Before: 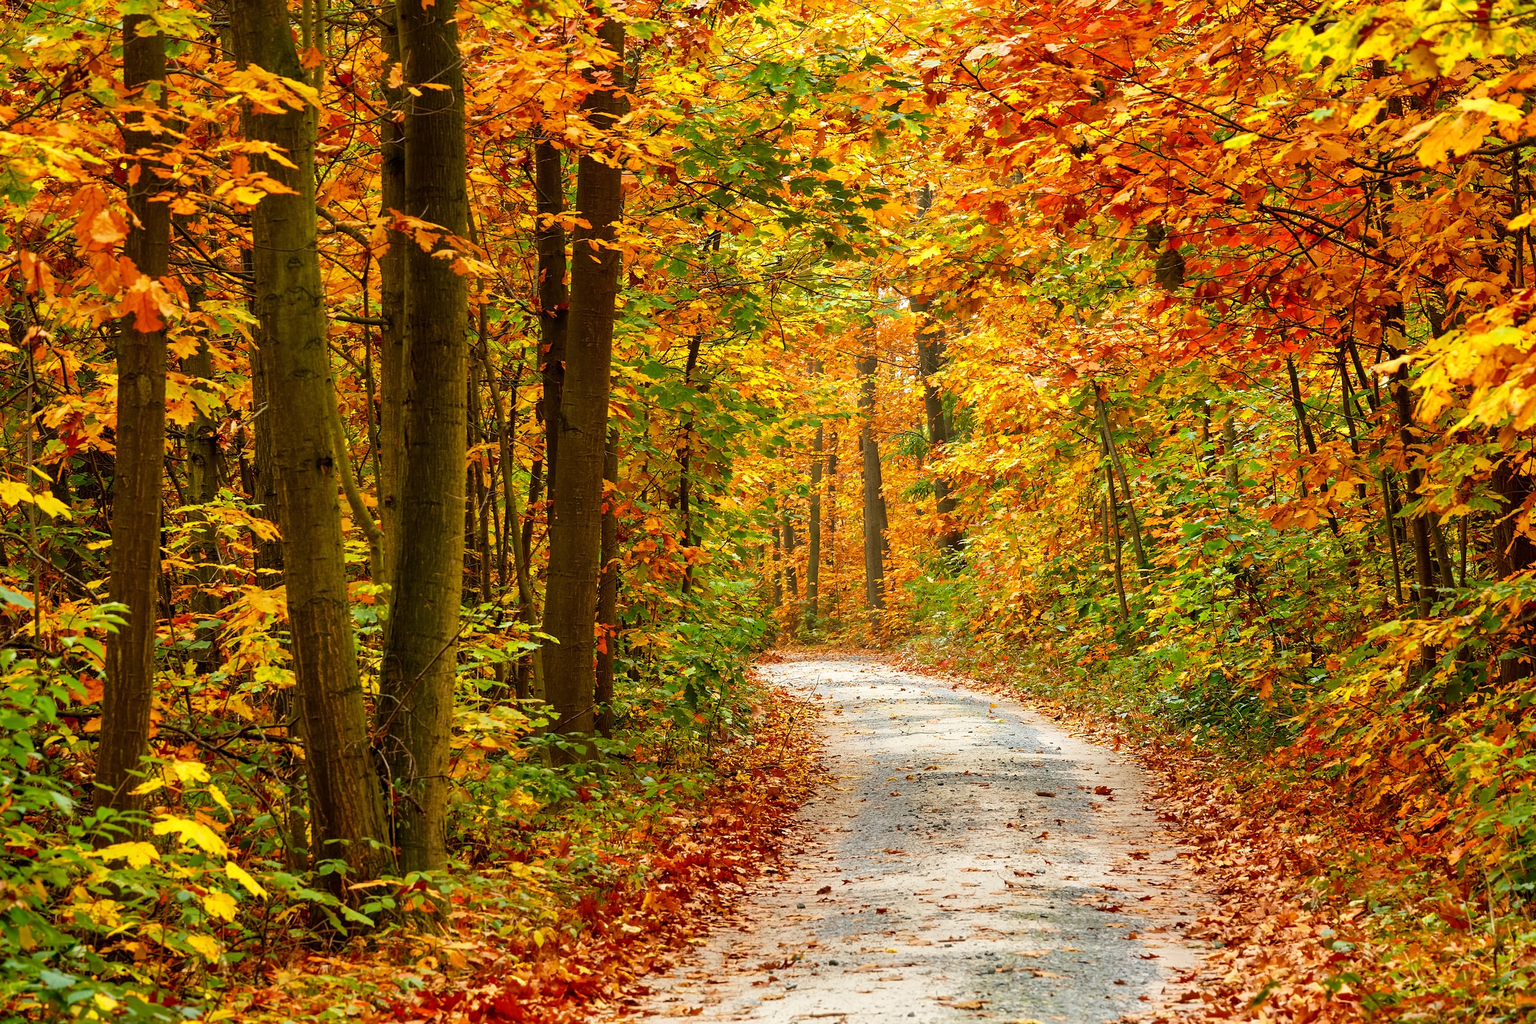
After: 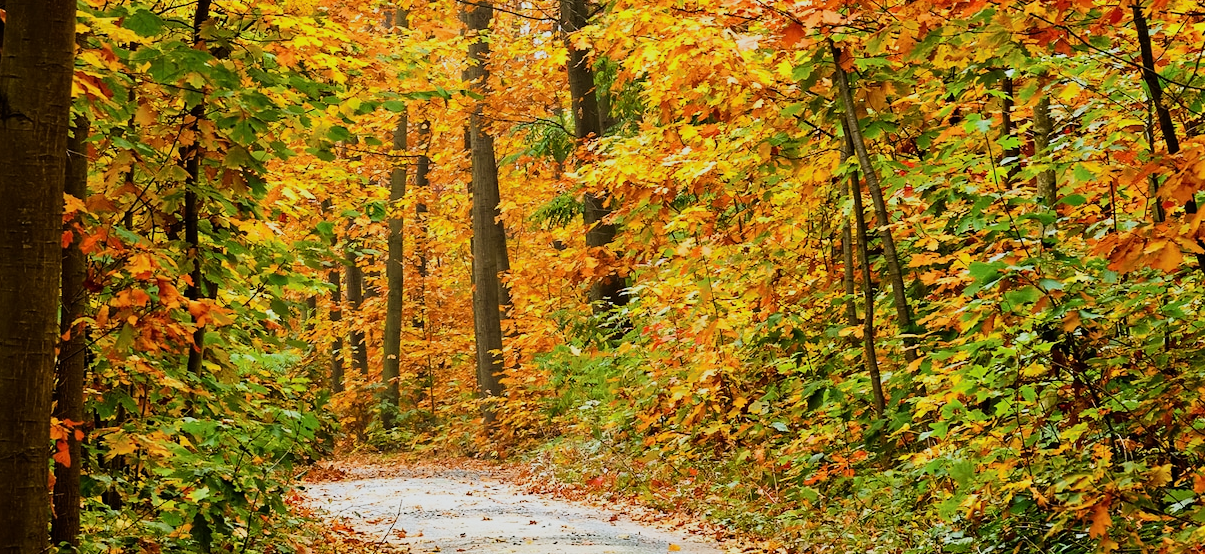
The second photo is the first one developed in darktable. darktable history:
crop: left 36.607%, top 34.735%, right 13.146%, bottom 30.611%
filmic rgb: black relative exposure -7.5 EV, white relative exposure 5 EV, hardness 3.31, contrast 1.3, contrast in shadows safe
white balance: red 0.974, blue 1.044
